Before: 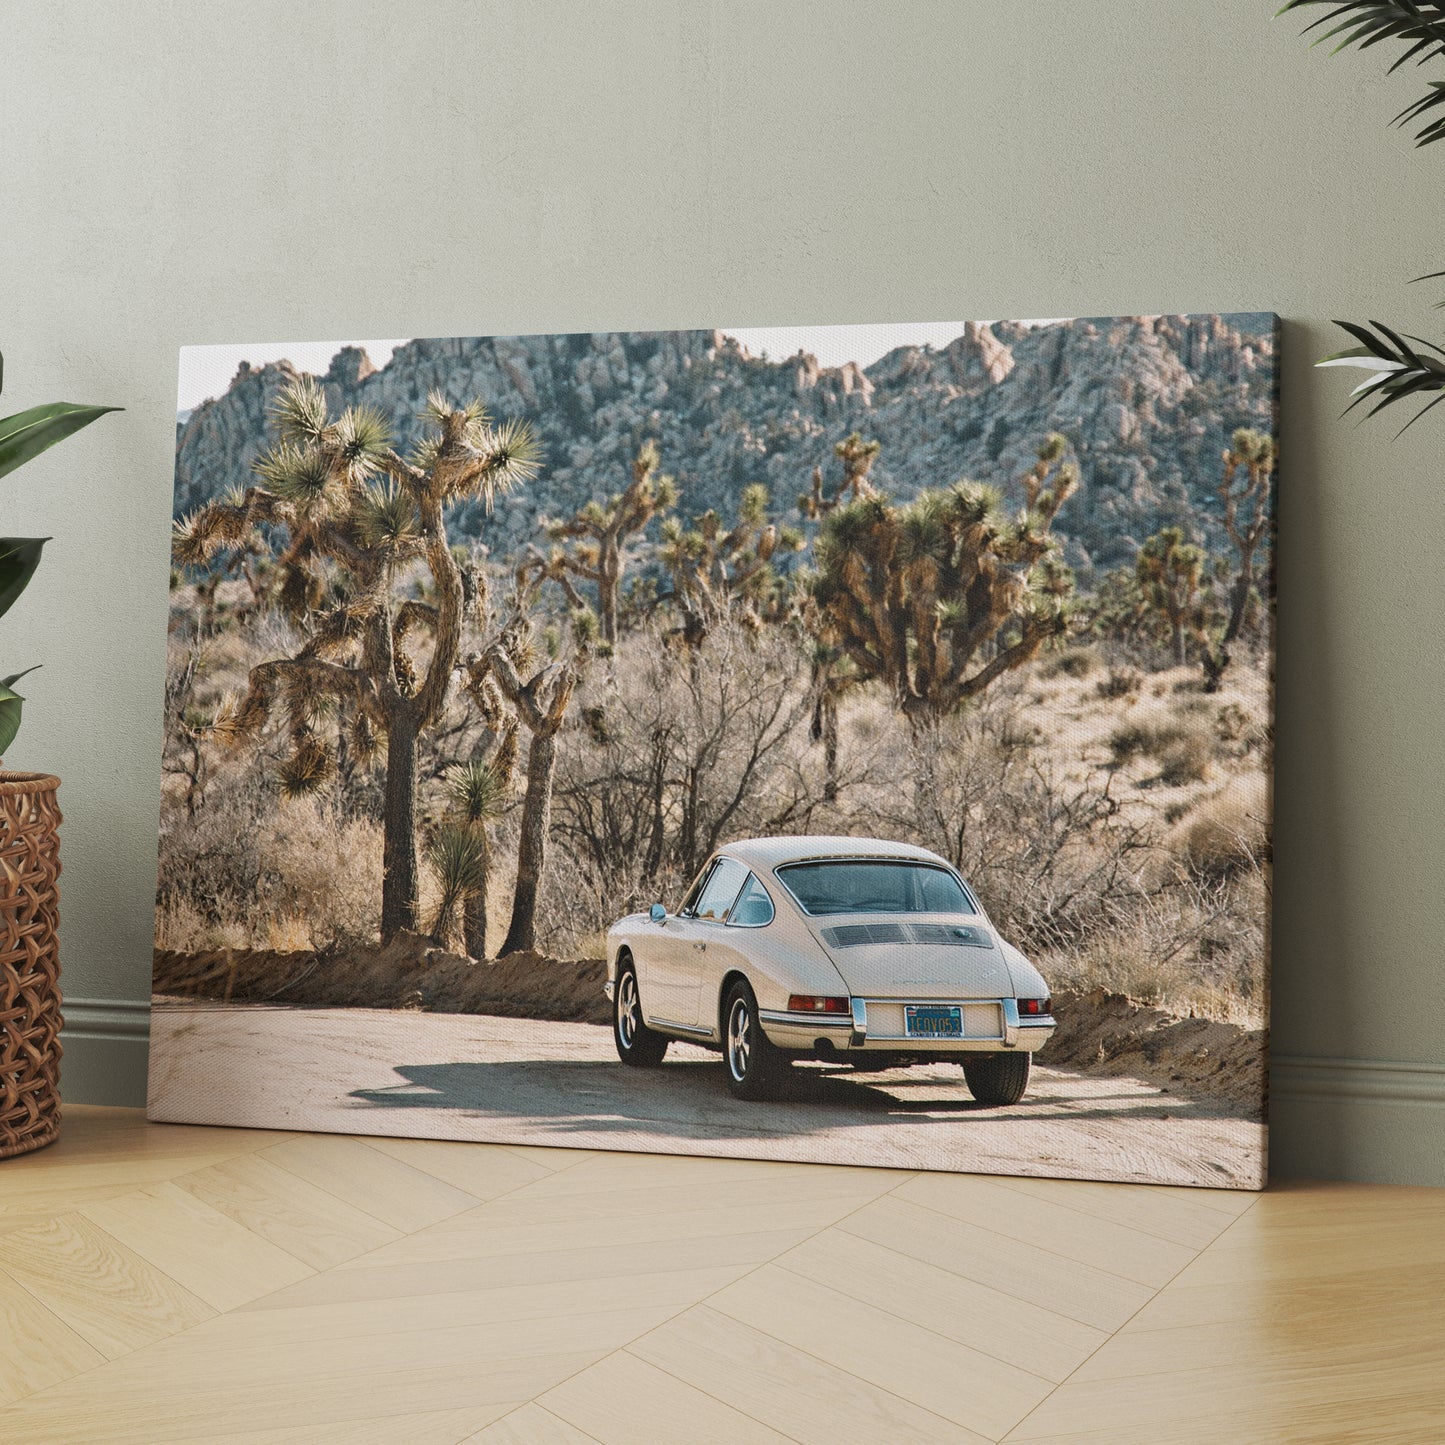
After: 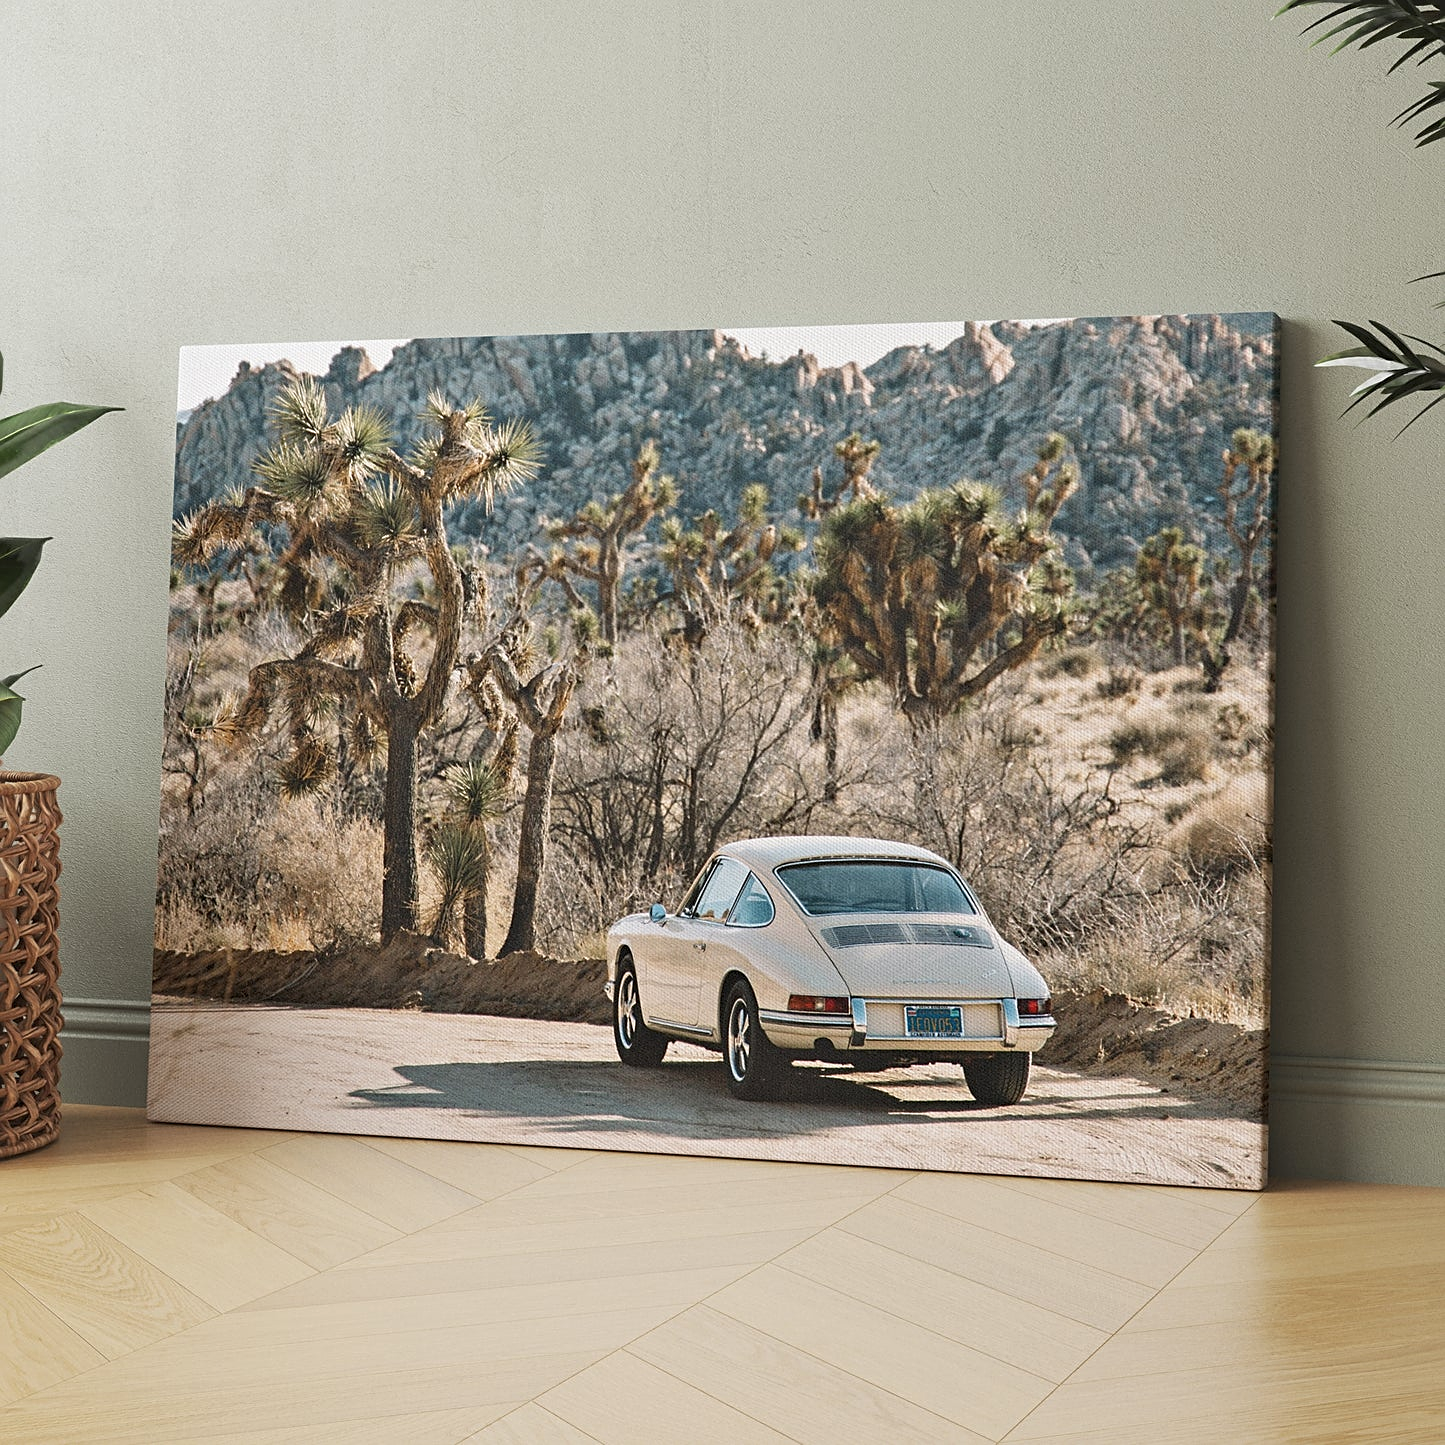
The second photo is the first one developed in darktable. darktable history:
sharpen: on, module defaults
exposure: exposure 0.128 EV, compensate highlight preservation false
